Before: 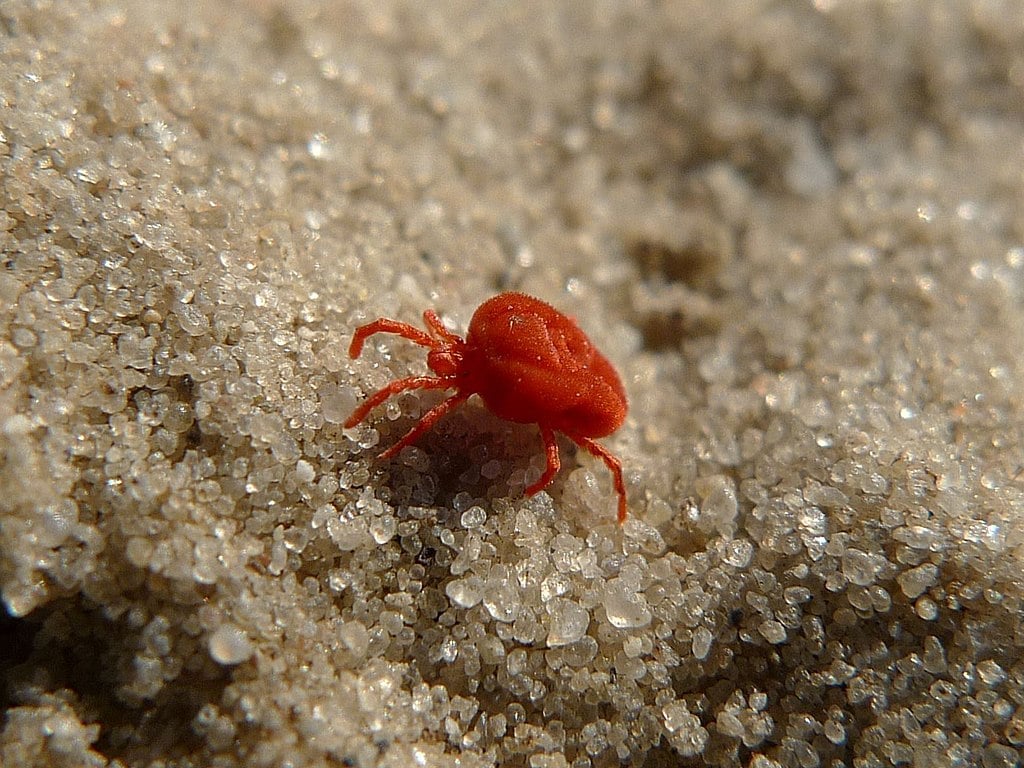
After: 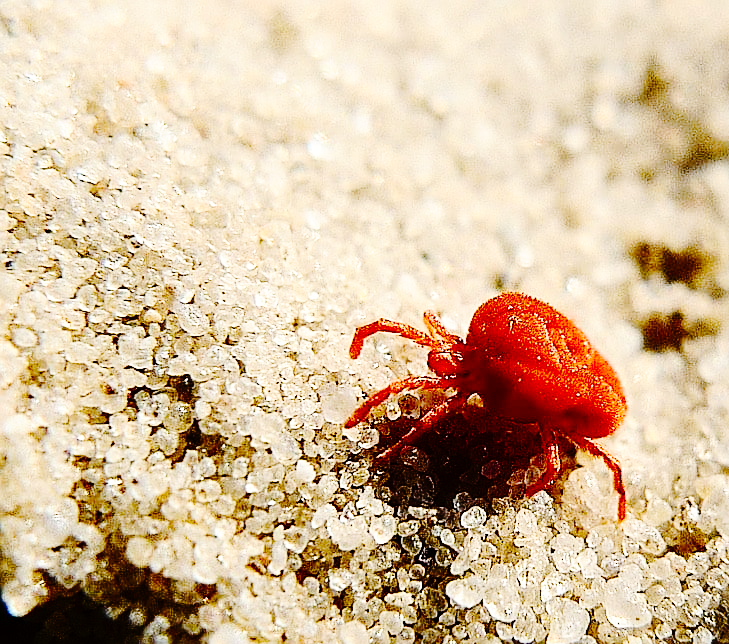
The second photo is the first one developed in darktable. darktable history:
crop: right 28.733%, bottom 16.128%
sharpen: on, module defaults
contrast brightness saturation: contrast 0.274
base curve: curves: ch0 [(0, 0) (0.028, 0.03) (0.121, 0.232) (0.46, 0.748) (0.859, 0.968) (1, 1)], preserve colors none
tone curve: curves: ch0 [(0, 0) (0.003, 0.001) (0.011, 0.006) (0.025, 0.012) (0.044, 0.018) (0.069, 0.025) (0.1, 0.045) (0.136, 0.074) (0.177, 0.124) (0.224, 0.196) (0.277, 0.289) (0.335, 0.396) (0.399, 0.495) (0.468, 0.585) (0.543, 0.663) (0.623, 0.728) (0.709, 0.808) (0.801, 0.87) (0.898, 0.932) (1, 1)], preserve colors none
color balance rgb: shadows lift › chroma 2.009%, shadows lift › hue 246.93°, perceptual saturation grading › global saturation 0.329%, global vibrance 23.735%
